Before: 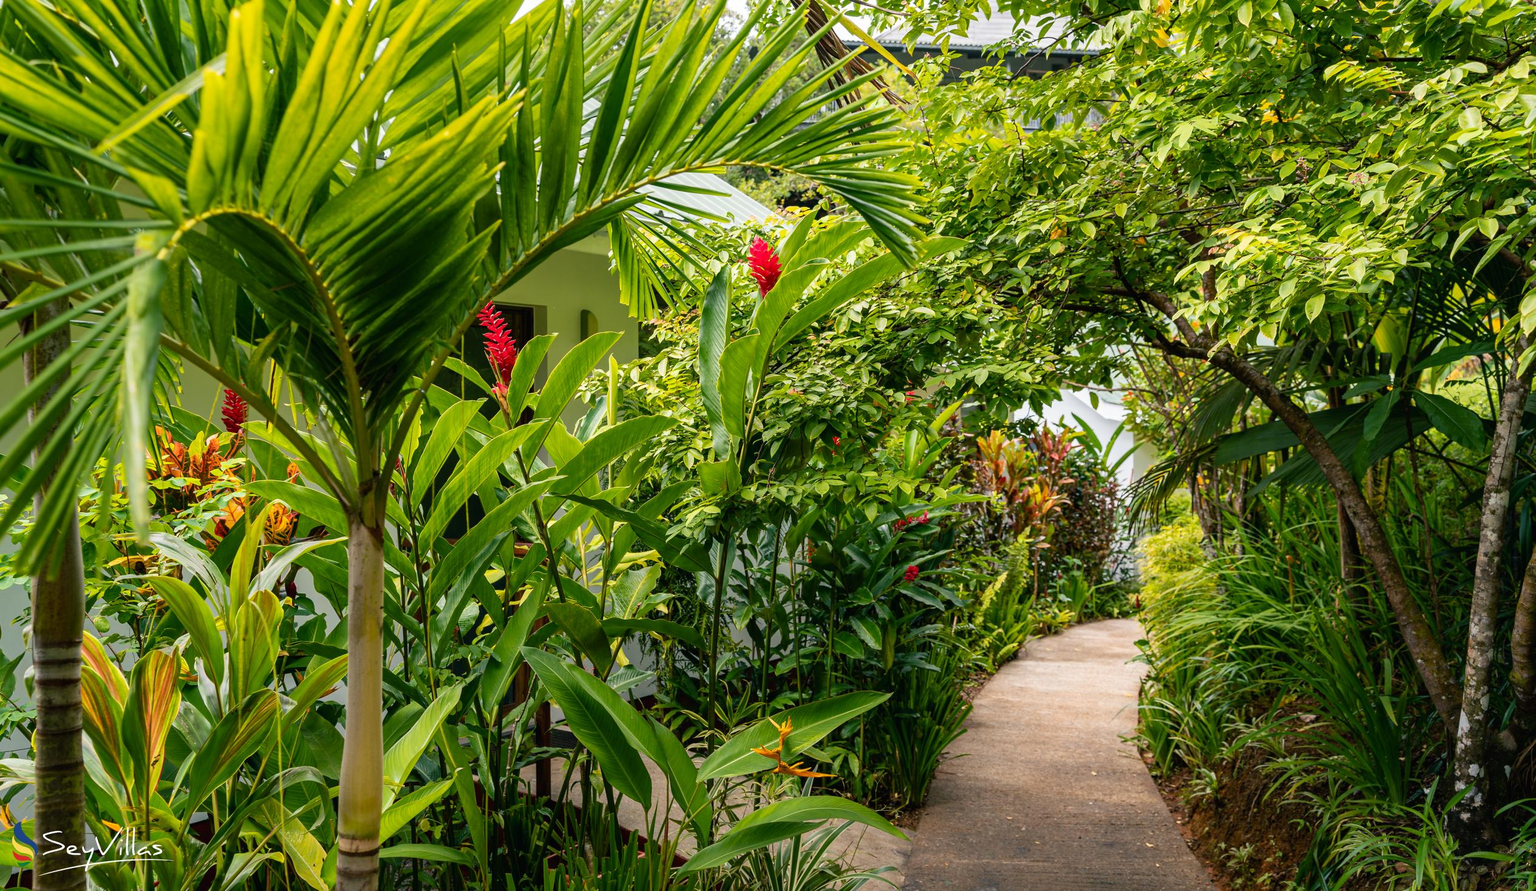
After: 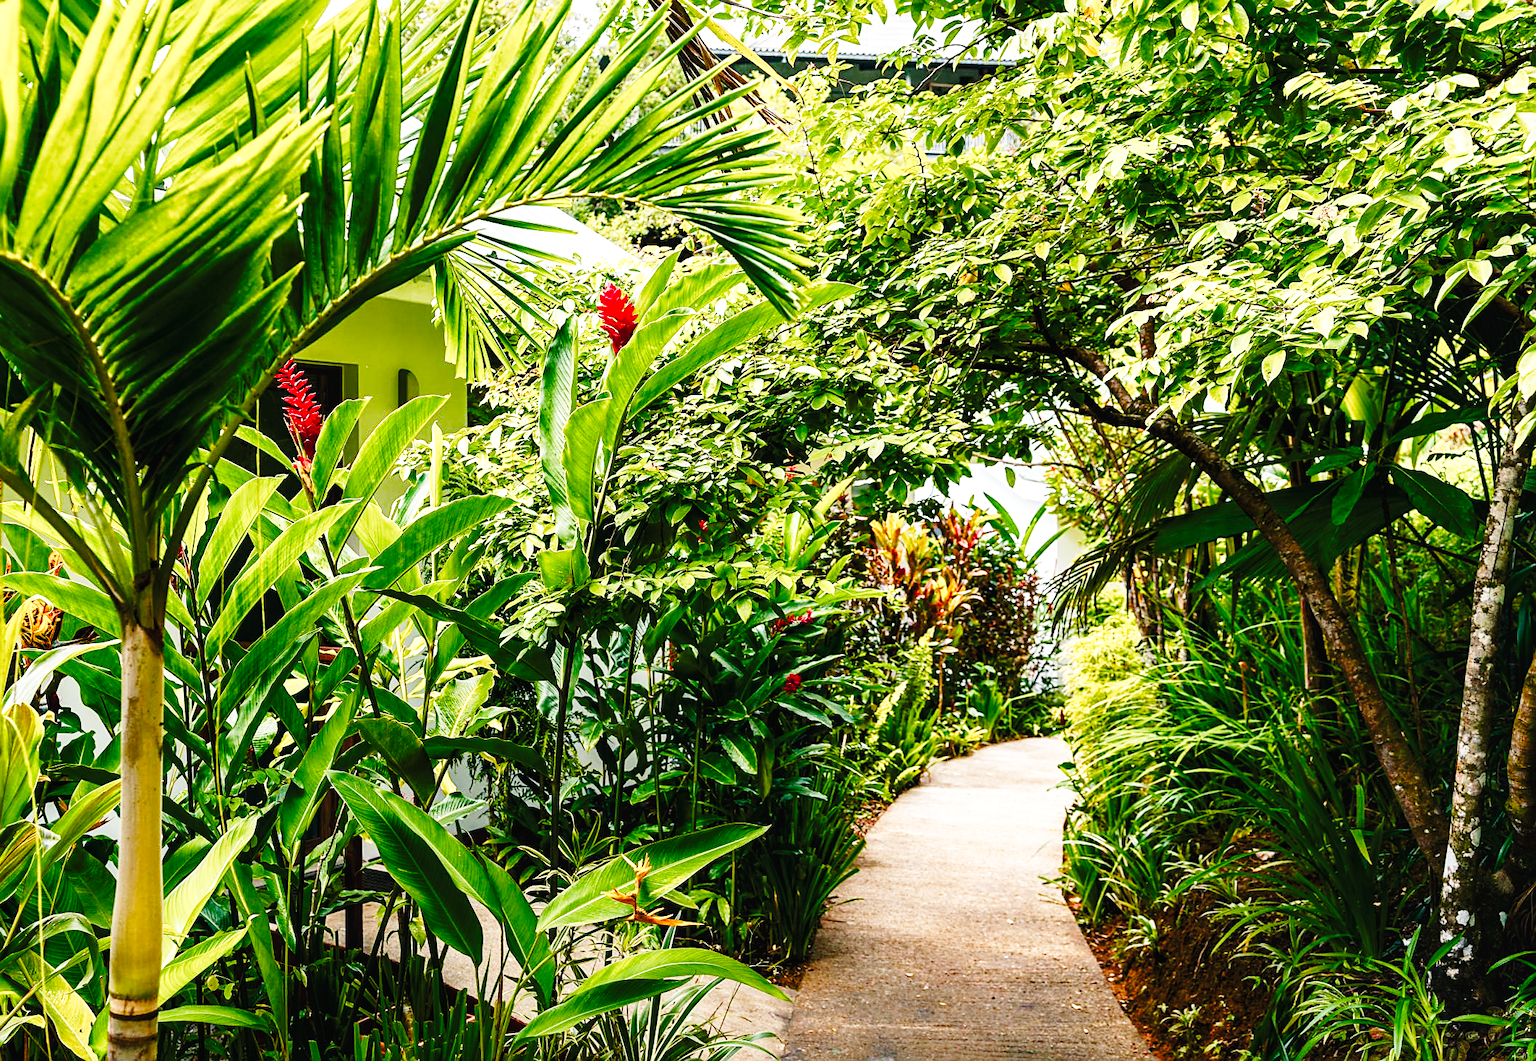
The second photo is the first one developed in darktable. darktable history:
local contrast: highlights 101%, shadows 99%, detail 120%, midtone range 0.2
contrast equalizer: octaves 7, y [[0.439, 0.44, 0.442, 0.457, 0.493, 0.498], [0.5 ×6], [0.5 ×6], [0 ×6], [0 ×6]], mix -0.373
base curve: curves: ch0 [(0, 0) (0.028, 0.03) (0.121, 0.232) (0.46, 0.748) (0.859, 0.968) (1, 1)], preserve colors none
crop: left 16.071%
color balance rgb: perceptual saturation grading › global saturation 14.051%, perceptual saturation grading › highlights -25.542%, perceptual saturation grading › shadows 29.306%, saturation formula JzAzBz (2021)
sharpen: on, module defaults
tone curve: curves: ch0 [(0, 0.028) (0.138, 0.156) (0.468, 0.516) (0.754, 0.823) (1, 1)], preserve colors none
